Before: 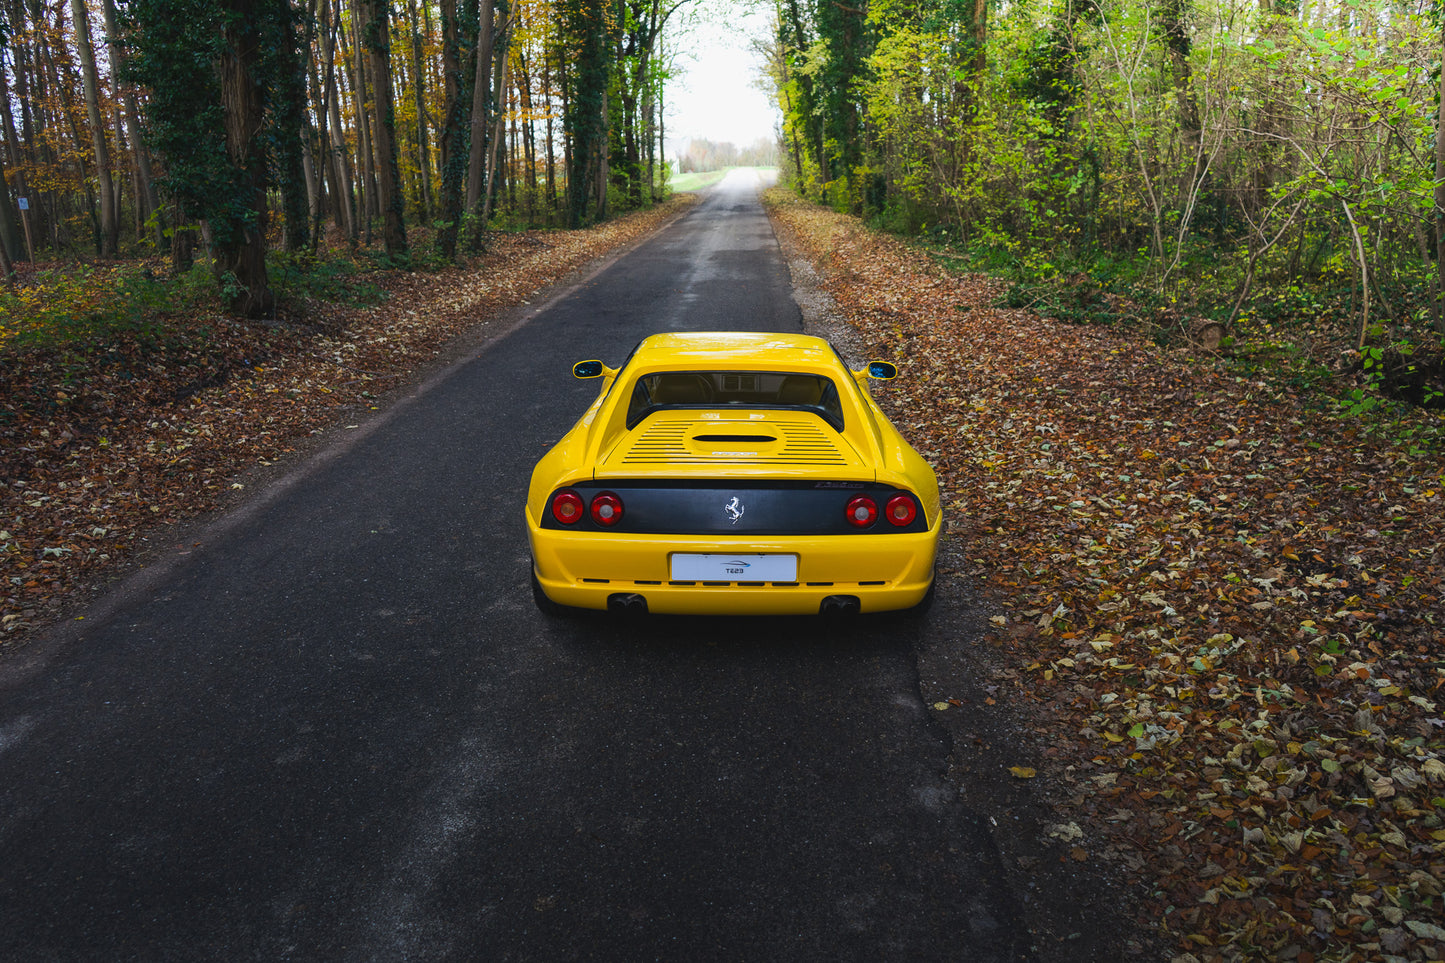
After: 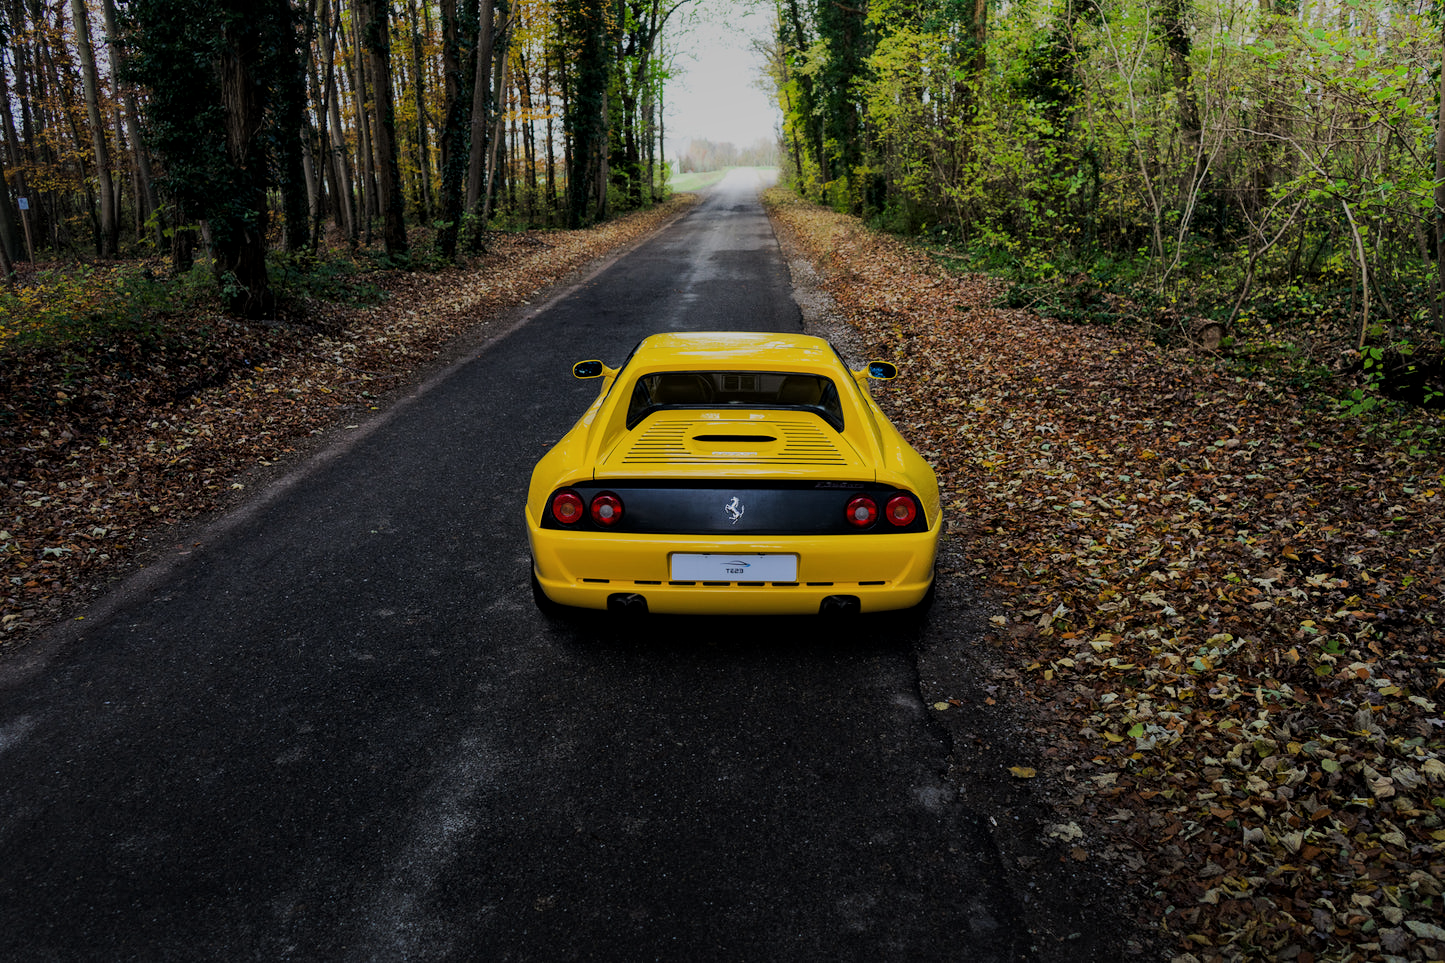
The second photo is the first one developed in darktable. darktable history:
filmic rgb: black relative exposure -7.65 EV, white relative exposure 4.56 EV, hardness 3.61, contrast 1.05
local contrast: mode bilateral grid, contrast 20, coarseness 50, detail 132%, midtone range 0.2
graduated density: on, module defaults
